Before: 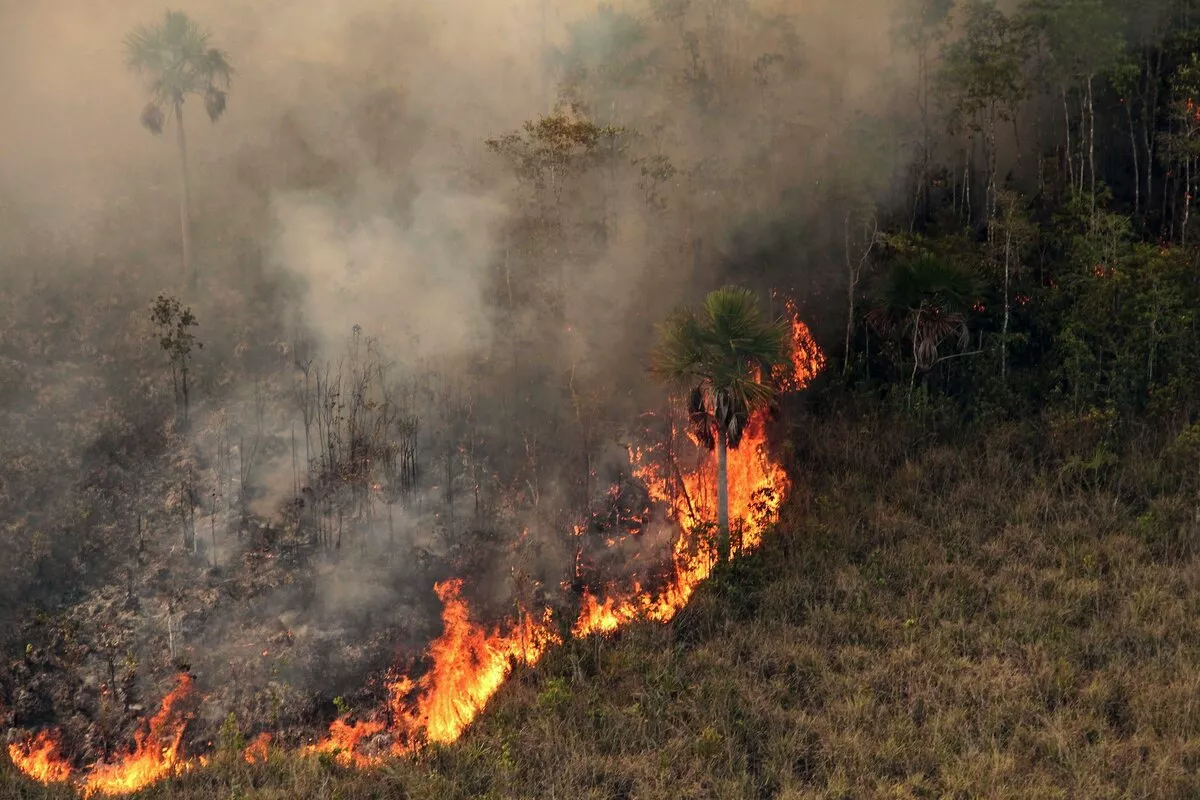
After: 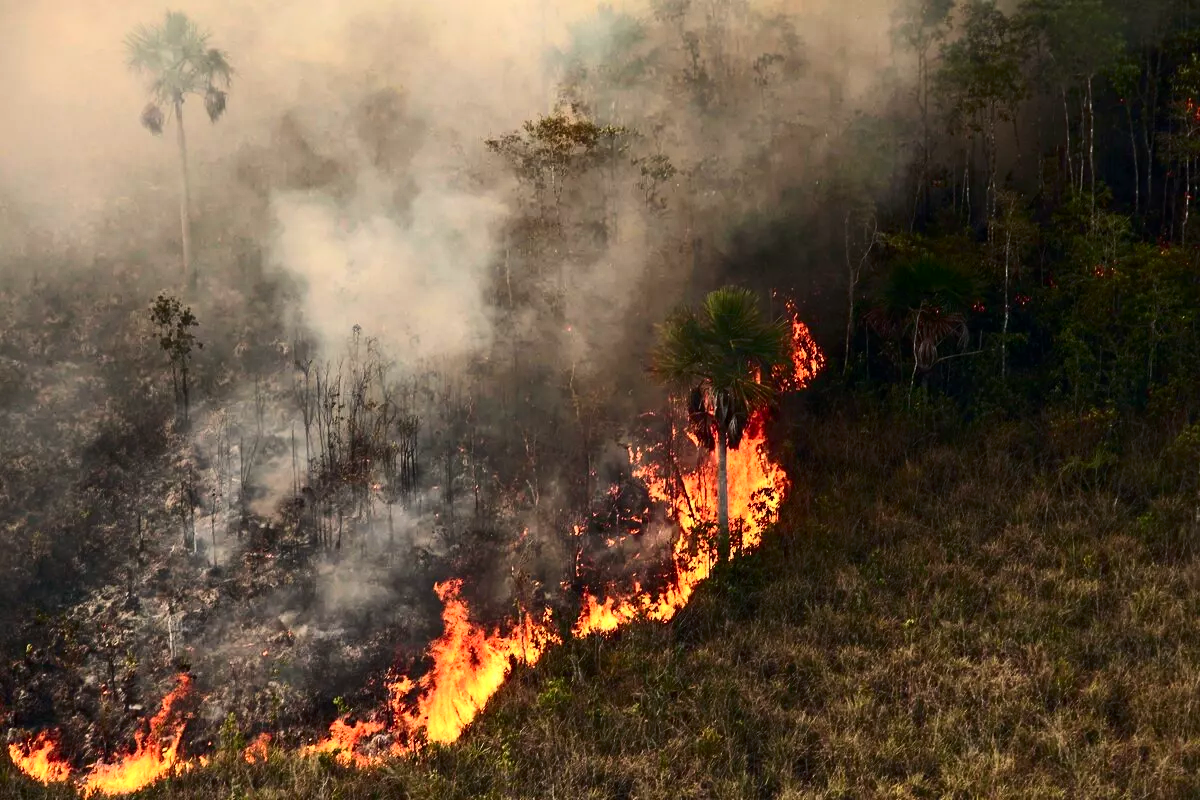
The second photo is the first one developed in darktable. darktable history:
tone equalizer: -7 EV 0.13 EV, smoothing diameter 25%, edges refinement/feathering 10, preserve details guided filter
contrast brightness saturation: contrast 0.4, brightness 0.1, saturation 0.21
